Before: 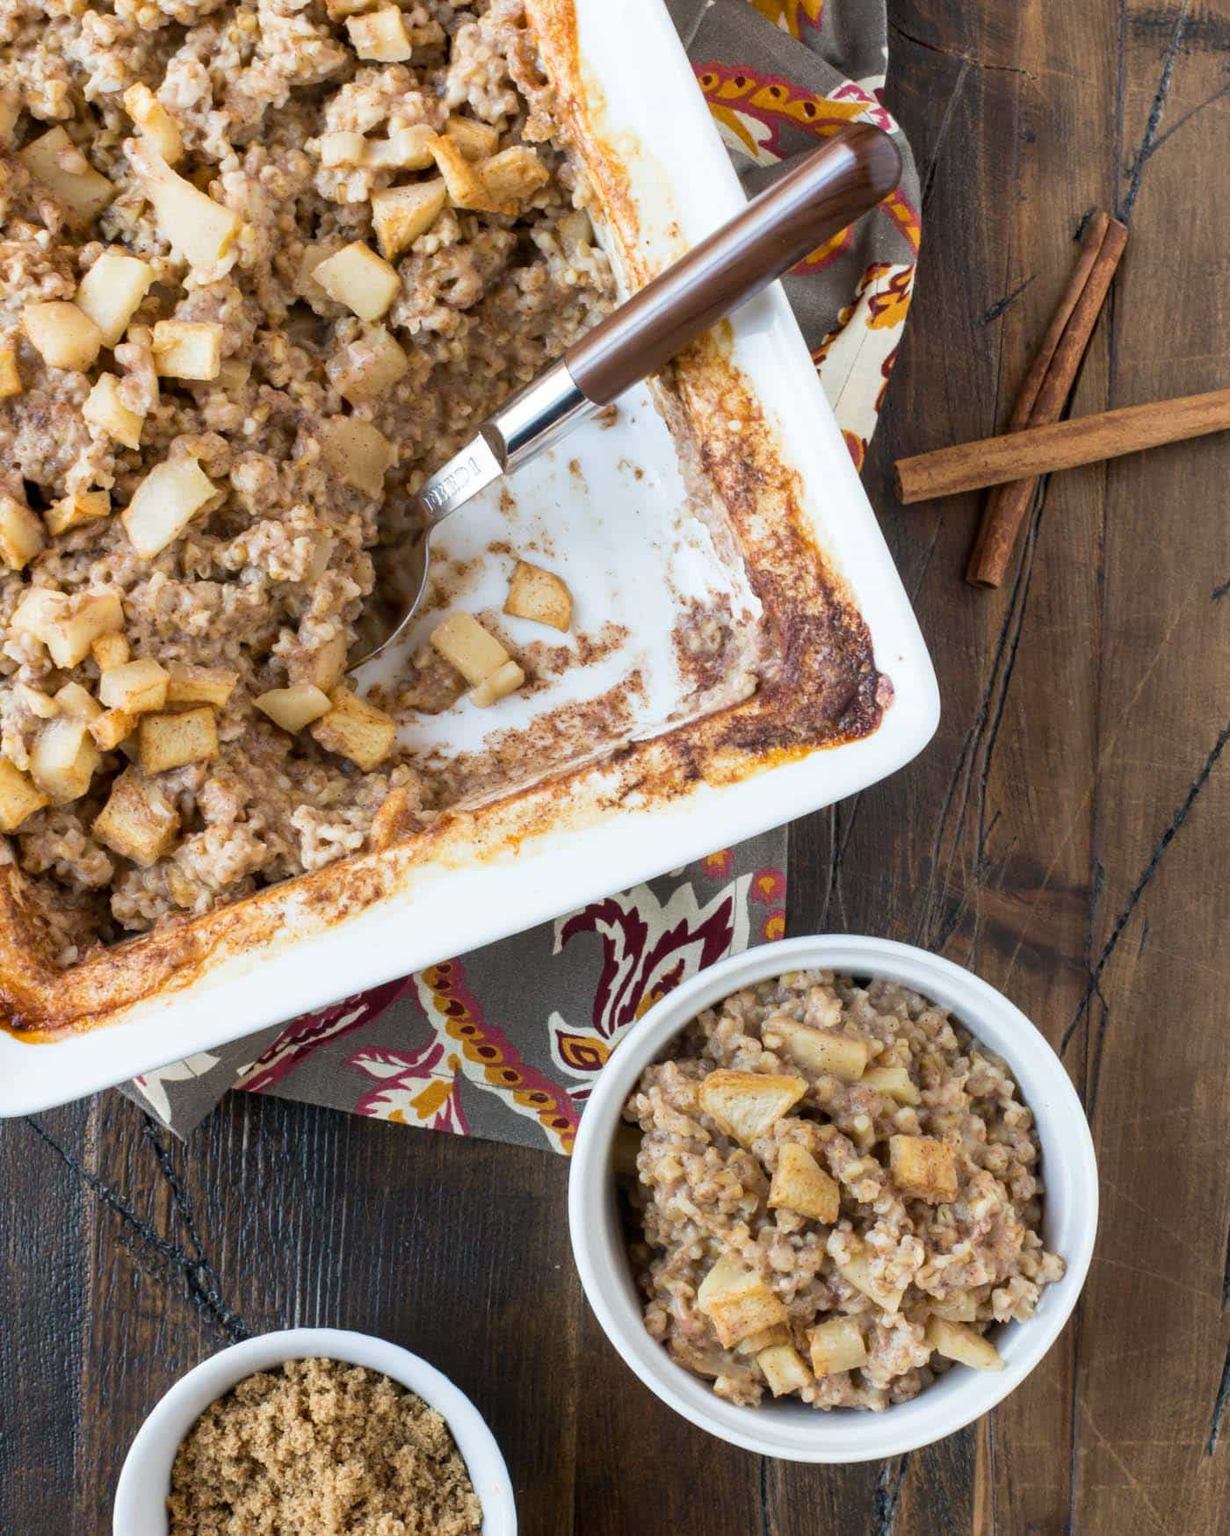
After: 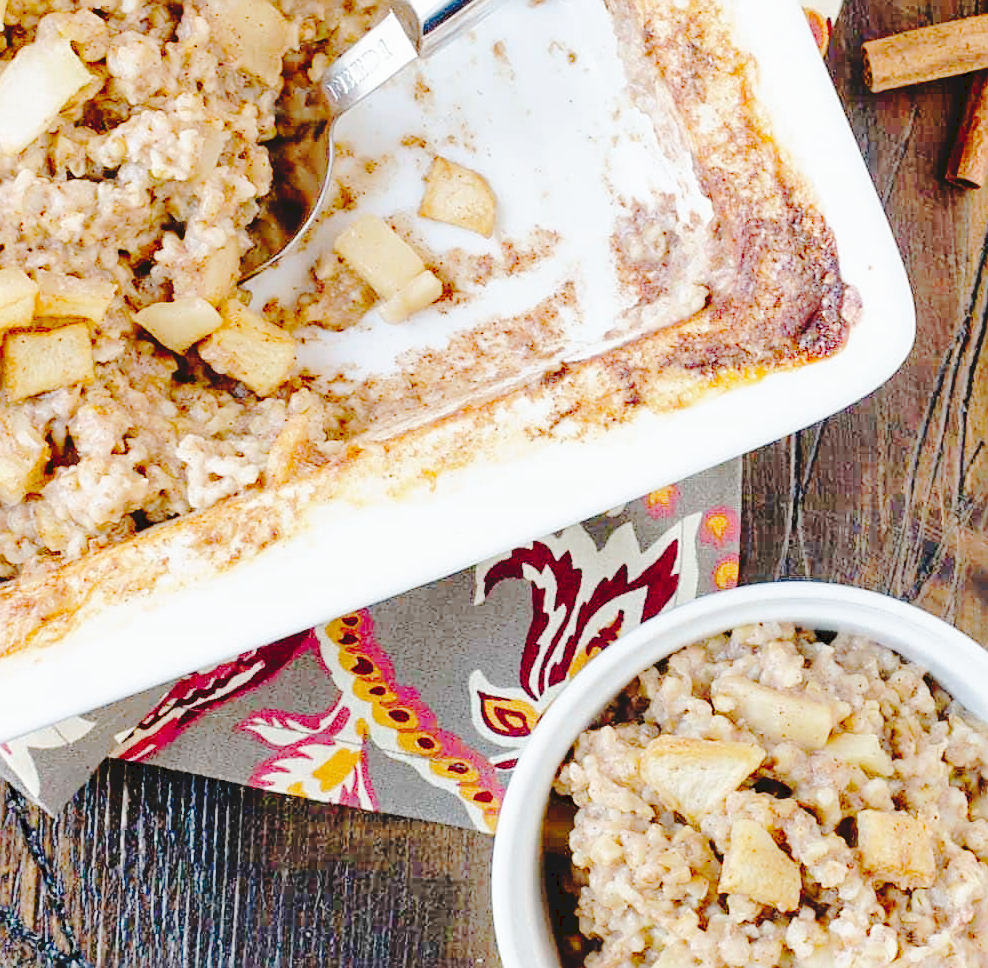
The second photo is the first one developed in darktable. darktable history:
sharpen: on, module defaults
tone equalizer: -8 EV 0.25 EV, -7 EV 0.417 EV, -6 EV 0.417 EV, -5 EV 0.25 EV, -3 EV -0.25 EV, -2 EV -0.417 EV, -1 EV -0.417 EV, +0 EV -0.25 EV, edges refinement/feathering 500, mask exposure compensation -1.57 EV, preserve details guided filter
crop: left 11.123%, top 27.61%, right 18.3%, bottom 17.034%
base curve: curves: ch0 [(0, 0) (0.012, 0.01) (0.073, 0.168) (0.31, 0.711) (0.645, 0.957) (1, 1)], preserve colors none
white balance: red 1, blue 1
tone curve: curves: ch0 [(0, 0) (0.003, 0.089) (0.011, 0.089) (0.025, 0.088) (0.044, 0.089) (0.069, 0.094) (0.1, 0.108) (0.136, 0.119) (0.177, 0.147) (0.224, 0.204) (0.277, 0.28) (0.335, 0.389) (0.399, 0.486) (0.468, 0.588) (0.543, 0.647) (0.623, 0.705) (0.709, 0.759) (0.801, 0.815) (0.898, 0.873) (1, 1)], preserve colors none
